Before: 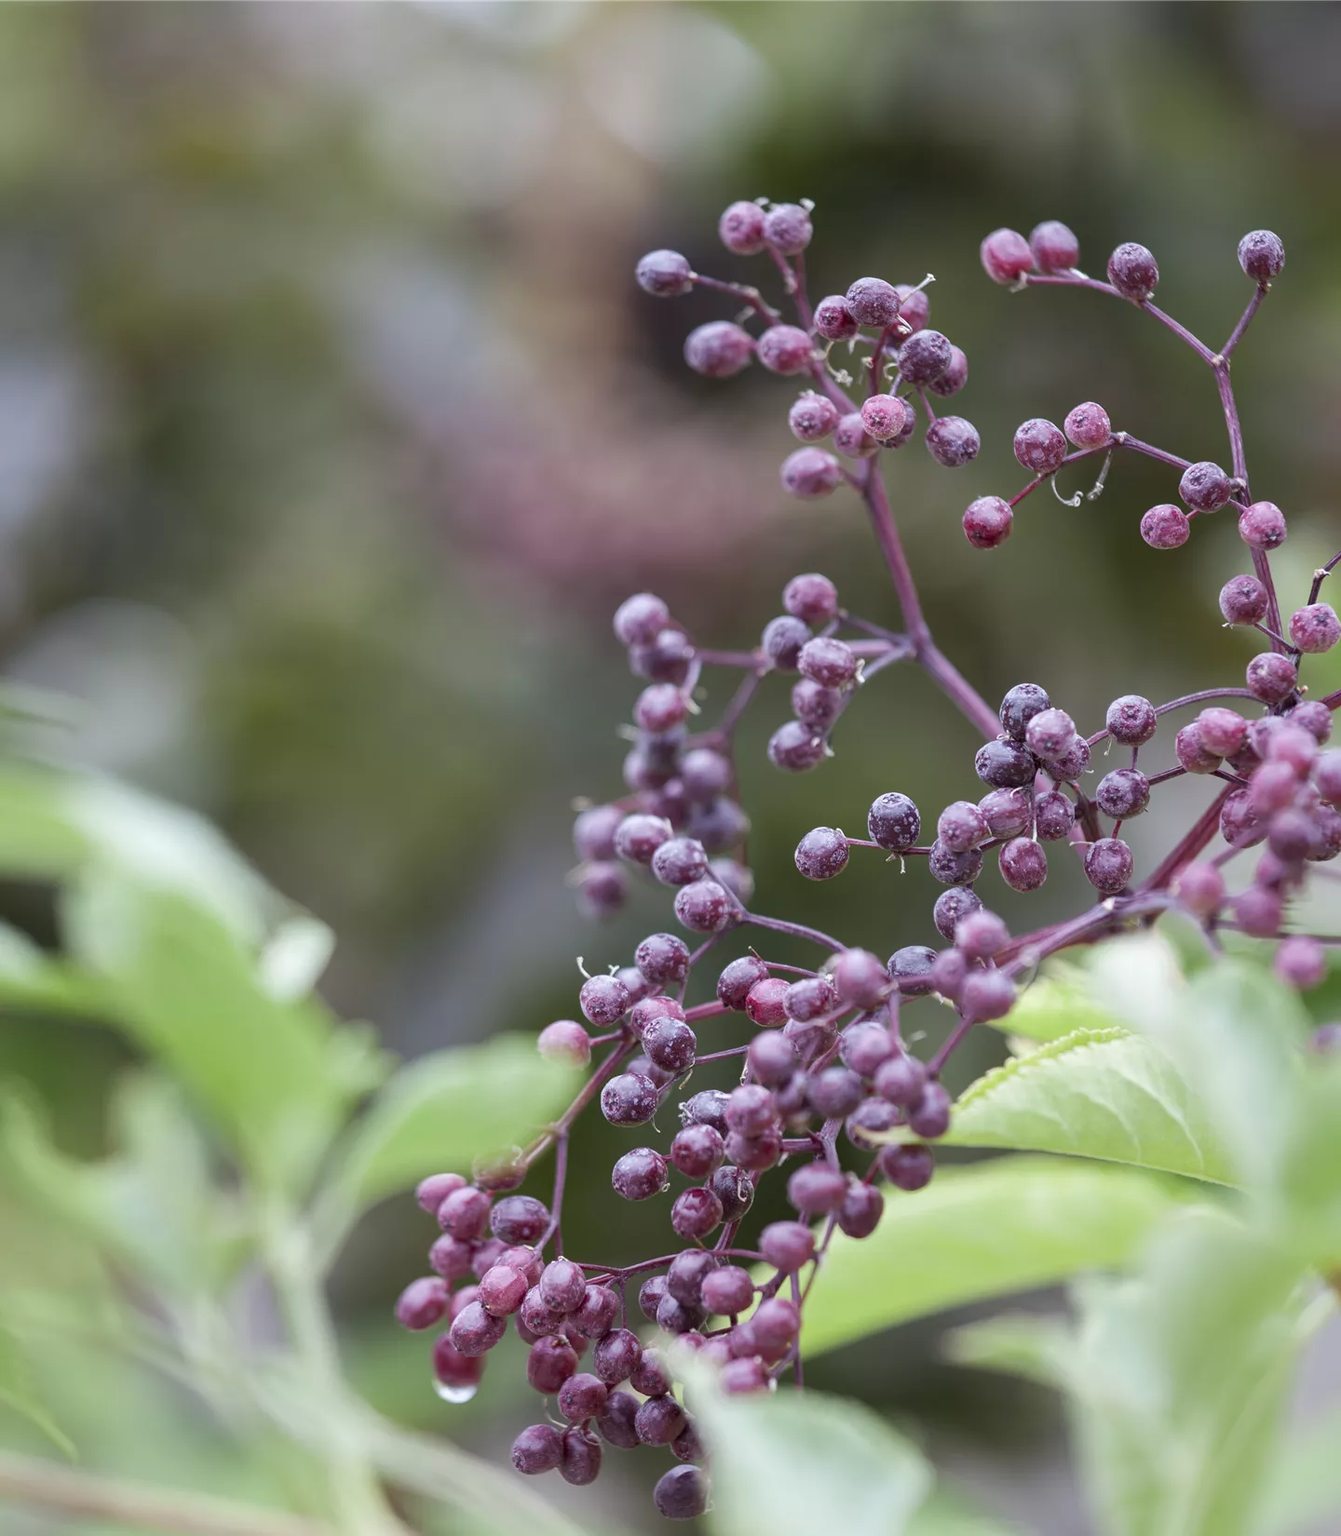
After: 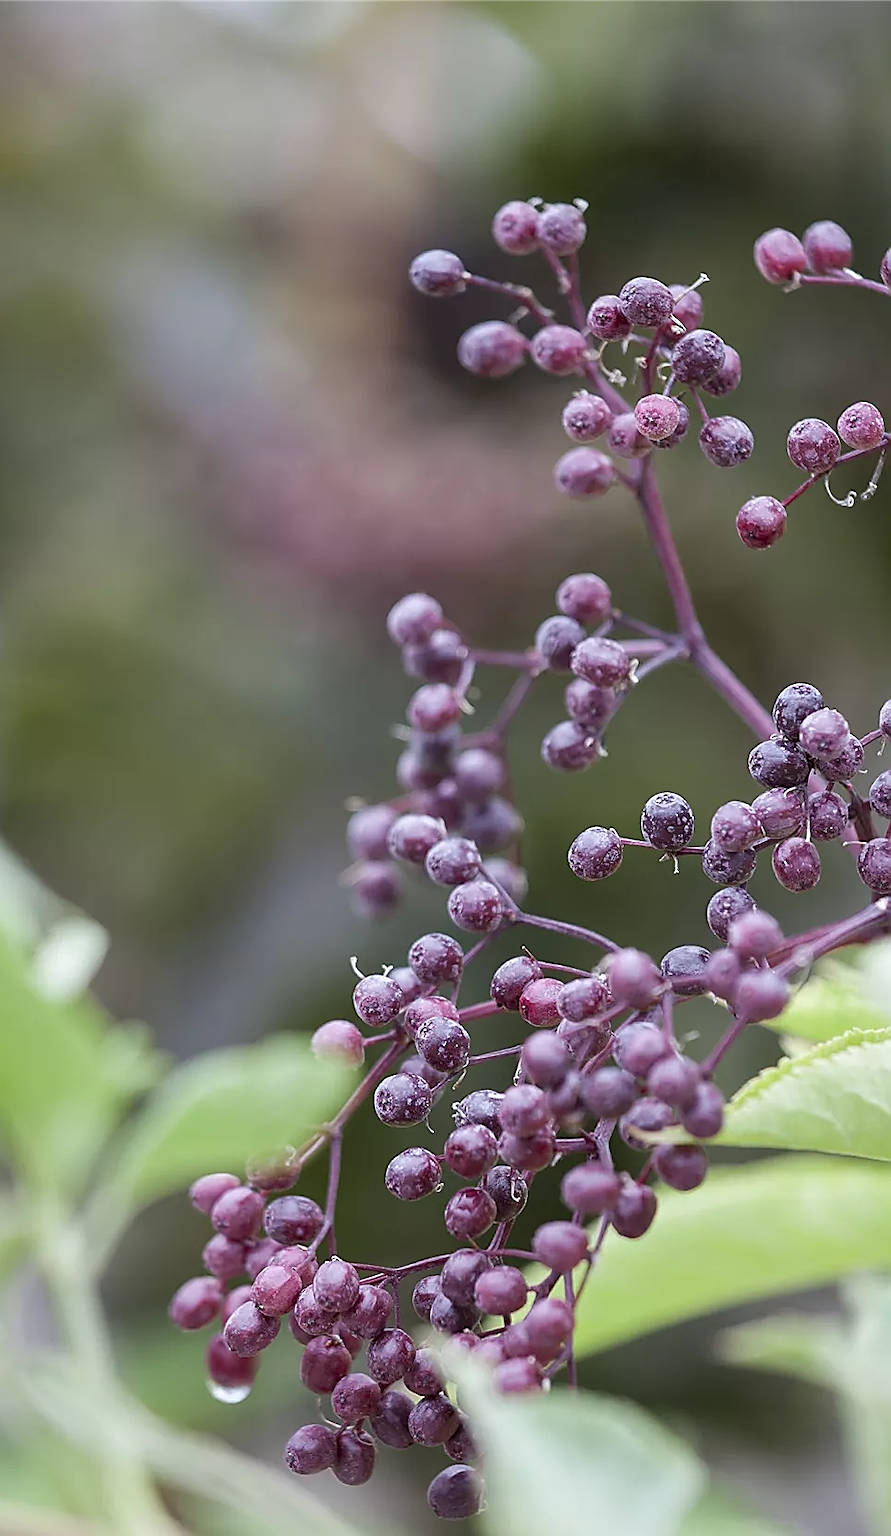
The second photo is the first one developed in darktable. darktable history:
sharpen: radius 1.4, amount 1.25, threshold 0.7
crop: left 16.899%, right 16.556%
